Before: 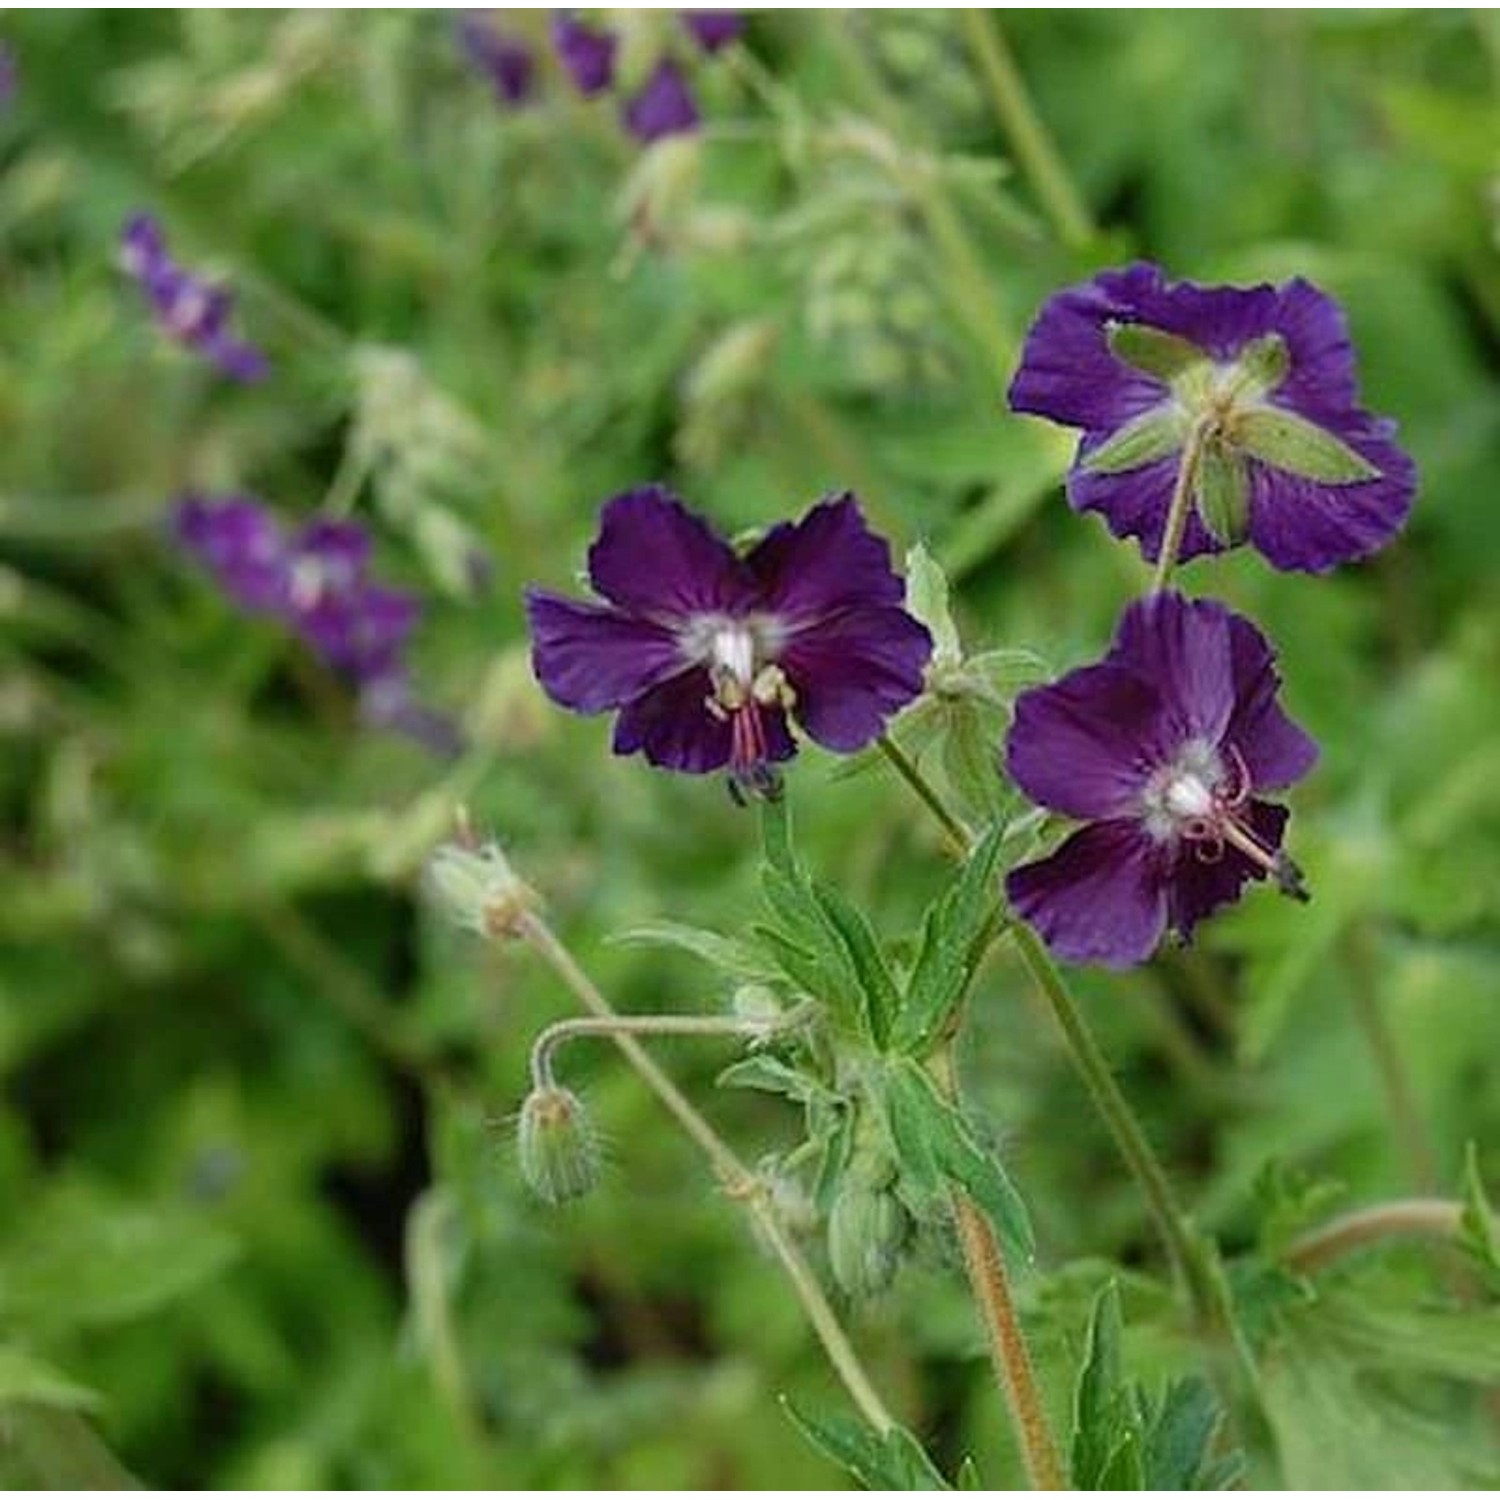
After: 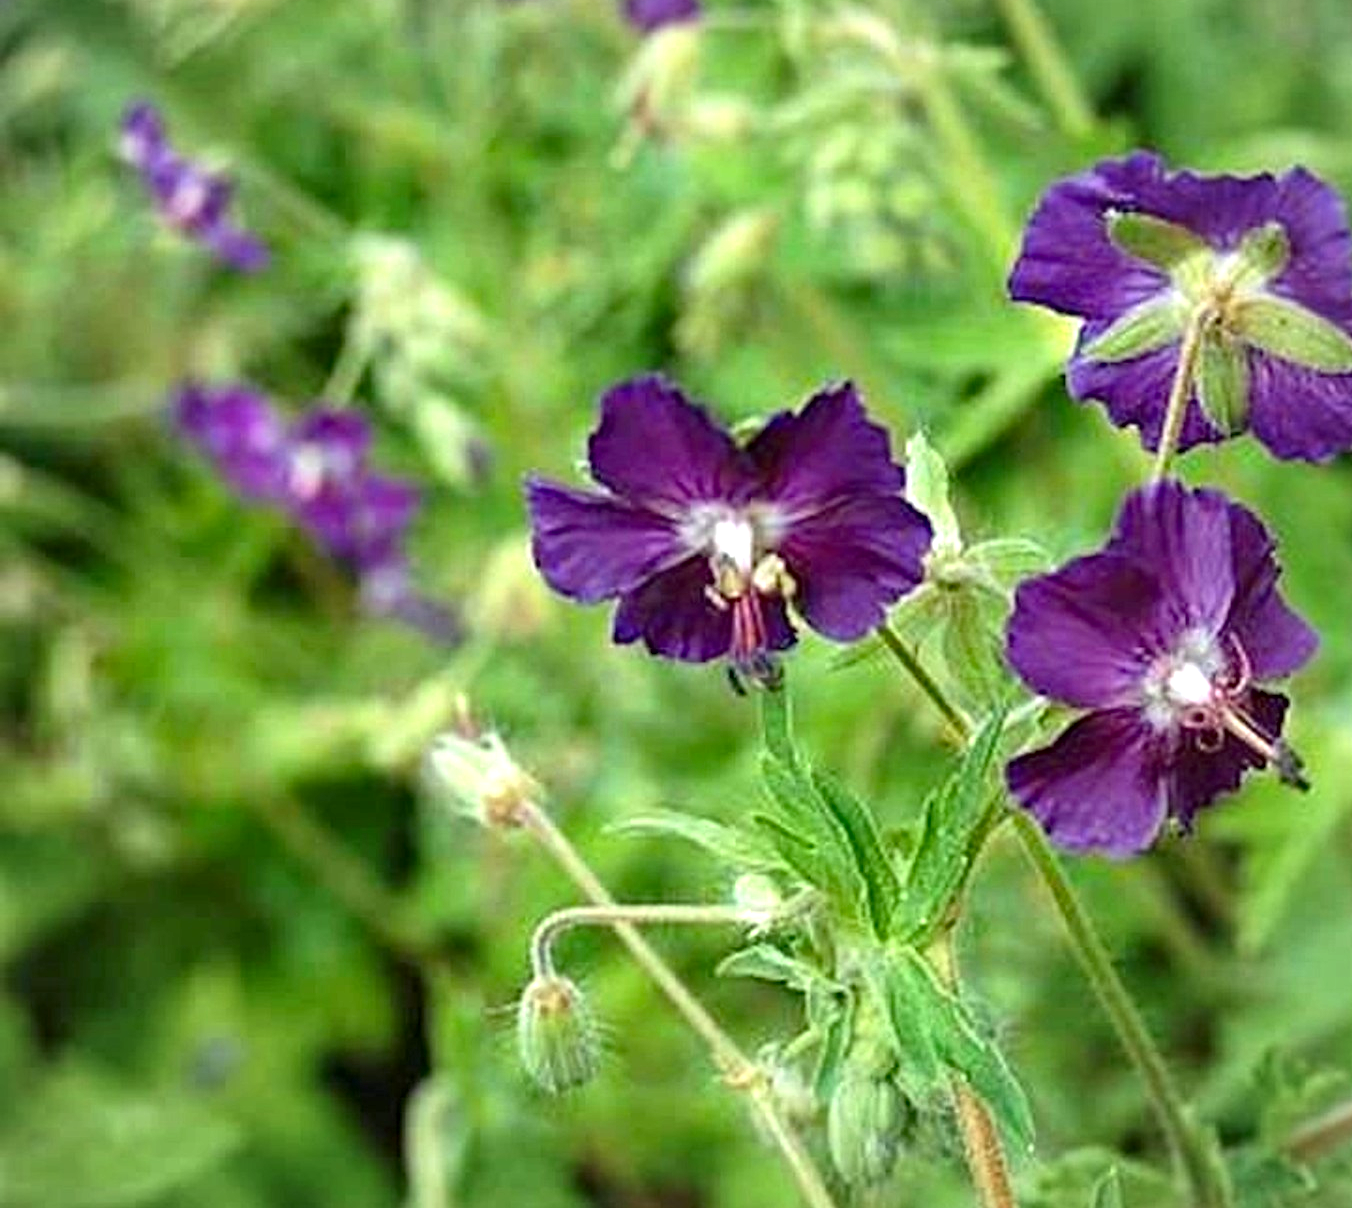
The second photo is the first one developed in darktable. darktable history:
crop: top 7.459%, right 9.814%, bottom 11.952%
color correction: highlights a* -2.49, highlights b* 2.42
local contrast: mode bilateral grid, contrast 20, coarseness 51, detail 119%, midtone range 0.2
haze removal: compatibility mode true, adaptive false
exposure: exposure 1 EV, compensate highlight preservation false
vignetting: fall-off radius 68.98%, brightness -0.194, saturation -0.305, automatic ratio true
